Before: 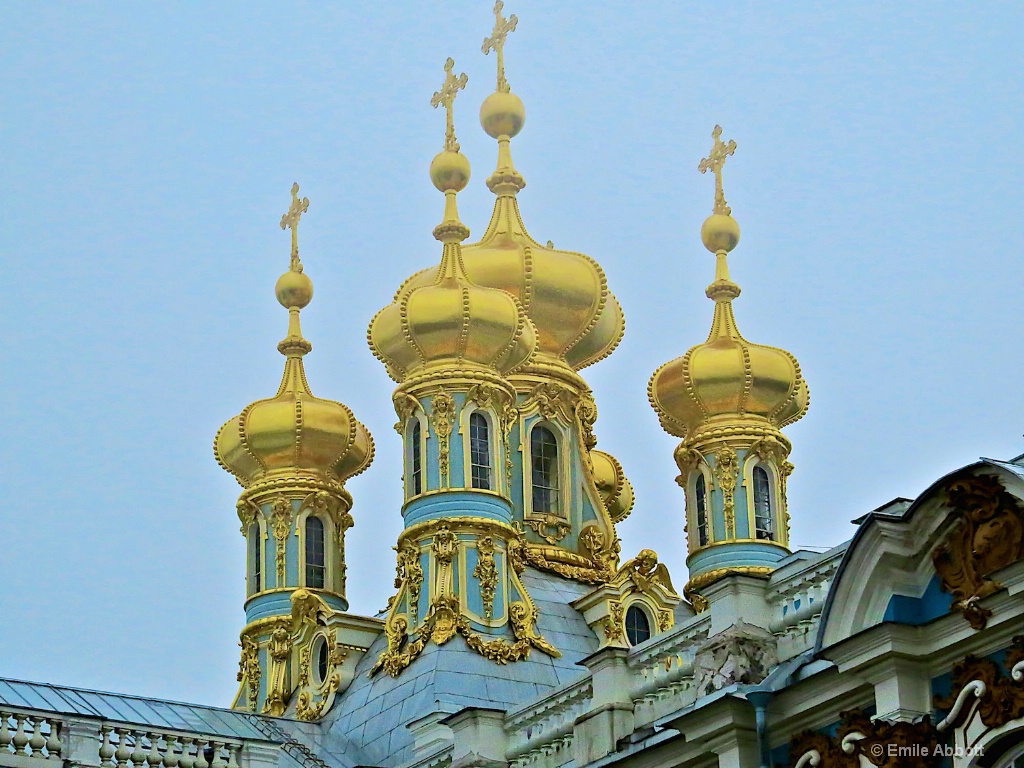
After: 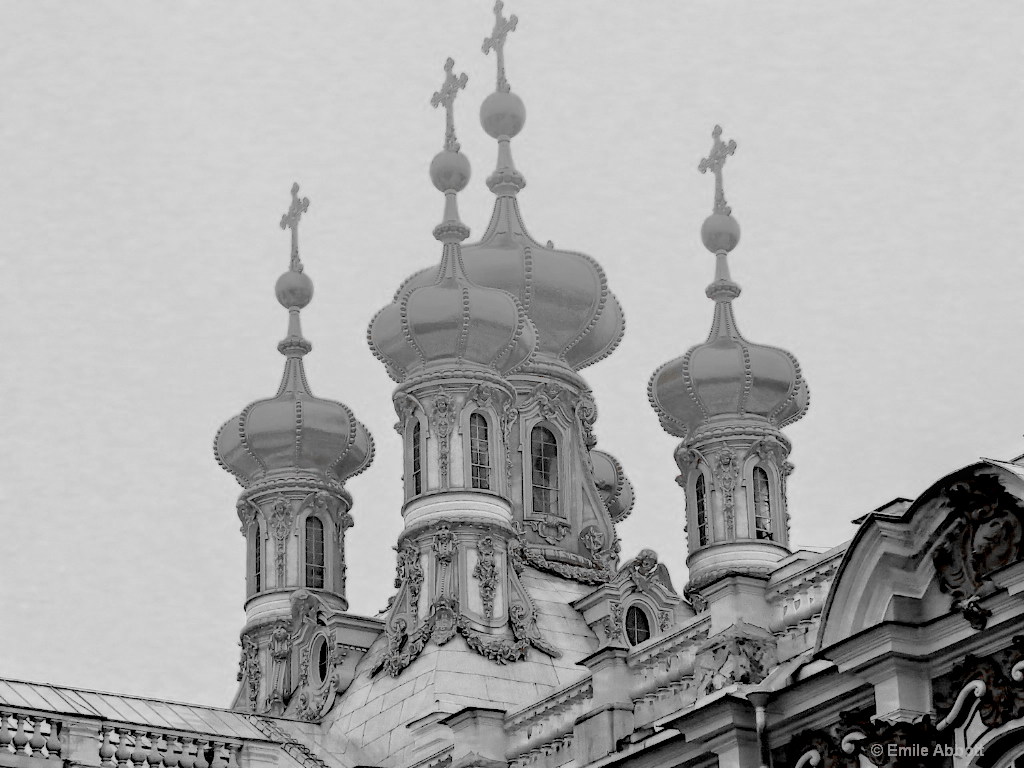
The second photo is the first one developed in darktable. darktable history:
filmic rgb: black relative exposure -4.44 EV, white relative exposure 6.6 EV, threshold 3.03 EV, hardness 1.9, contrast 0.507, enable highlight reconstruction true
local contrast: on, module defaults
color zones: curves: ch0 [(0, 0.352) (0.143, 0.407) (0.286, 0.386) (0.429, 0.431) (0.571, 0.829) (0.714, 0.853) (0.857, 0.833) (1, 0.352)]; ch1 [(0, 0.604) (0.072, 0.726) (0.096, 0.608) (0.205, 0.007) (0.571, -0.006) (0.839, -0.013) (0.857, -0.012) (1, 0.604)]
exposure: exposure 0.733 EV, compensate highlight preservation false
